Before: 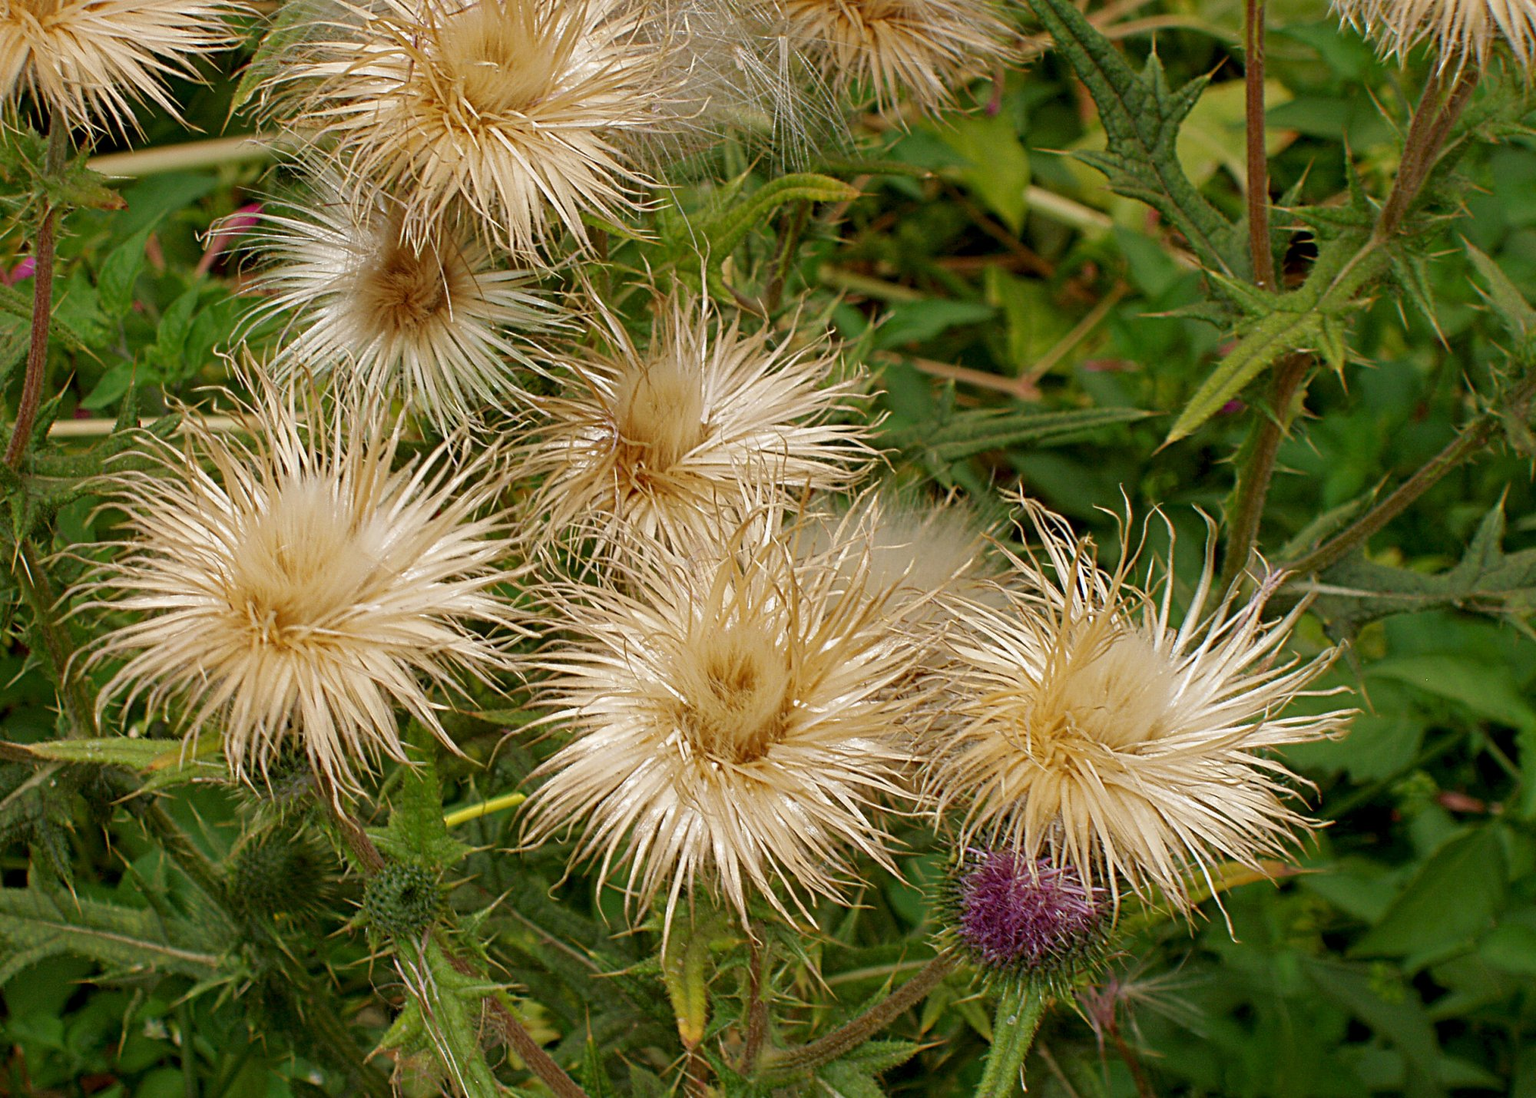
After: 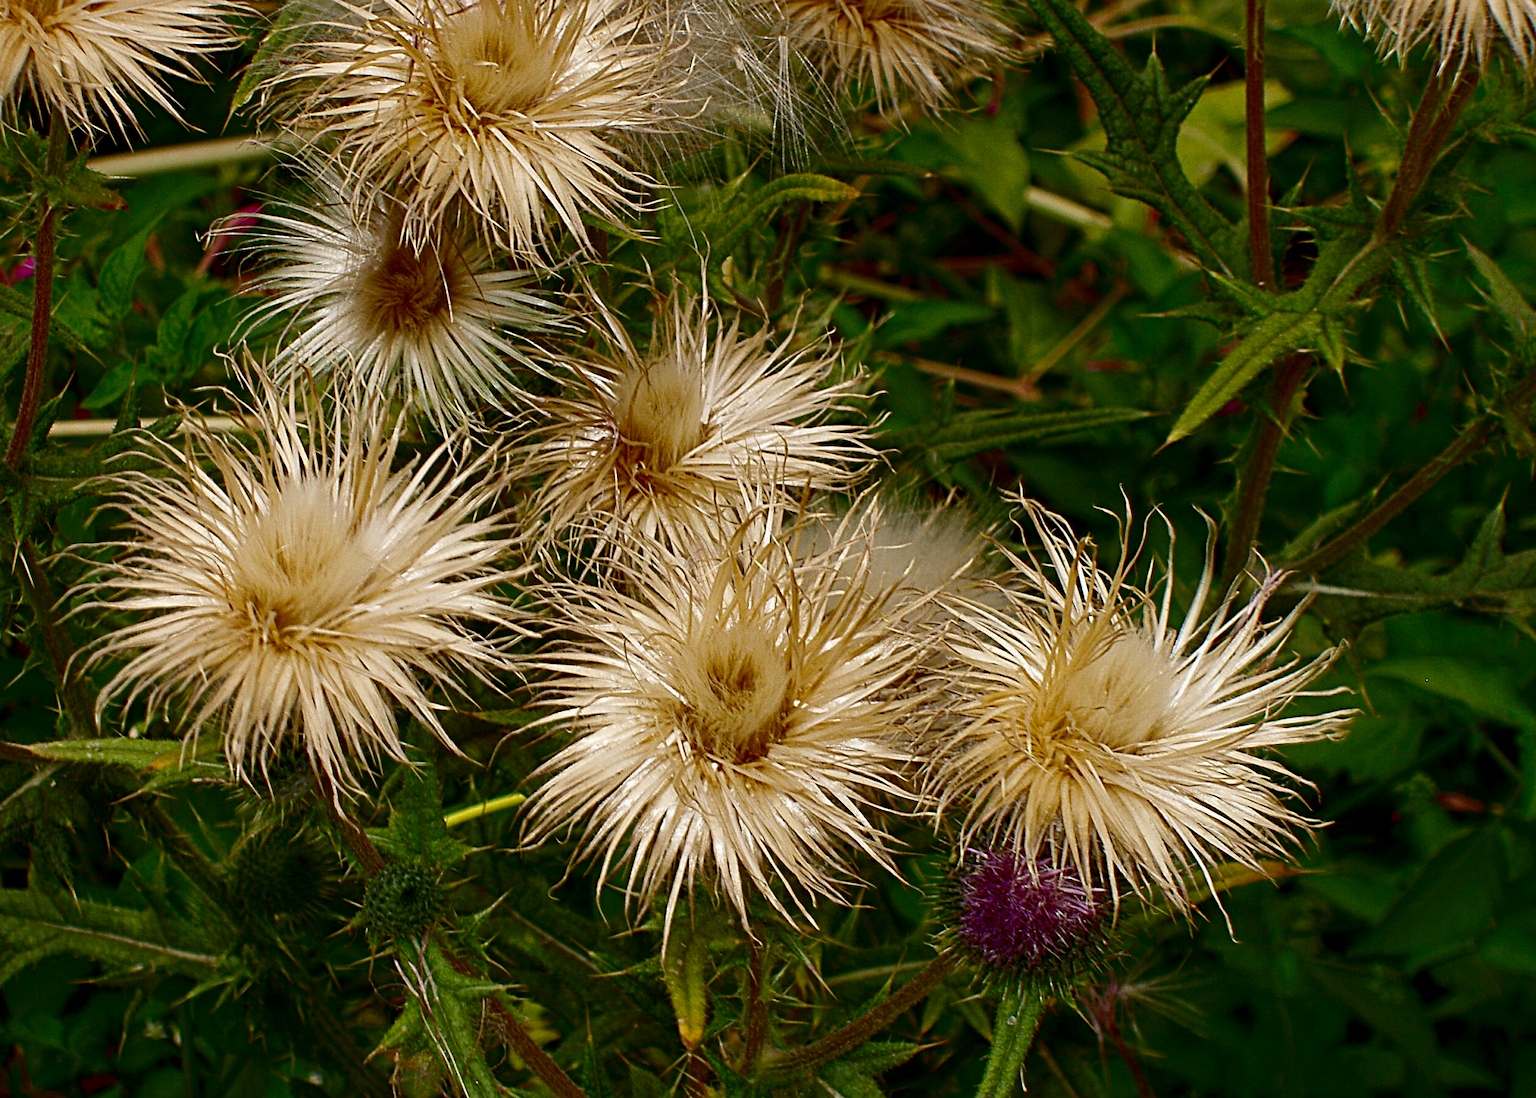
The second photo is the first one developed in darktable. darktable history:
sharpen: radius 1.316, amount 0.292, threshold 0.117
contrast brightness saturation: contrast 0.192, brightness -0.237, saturation 0.113
